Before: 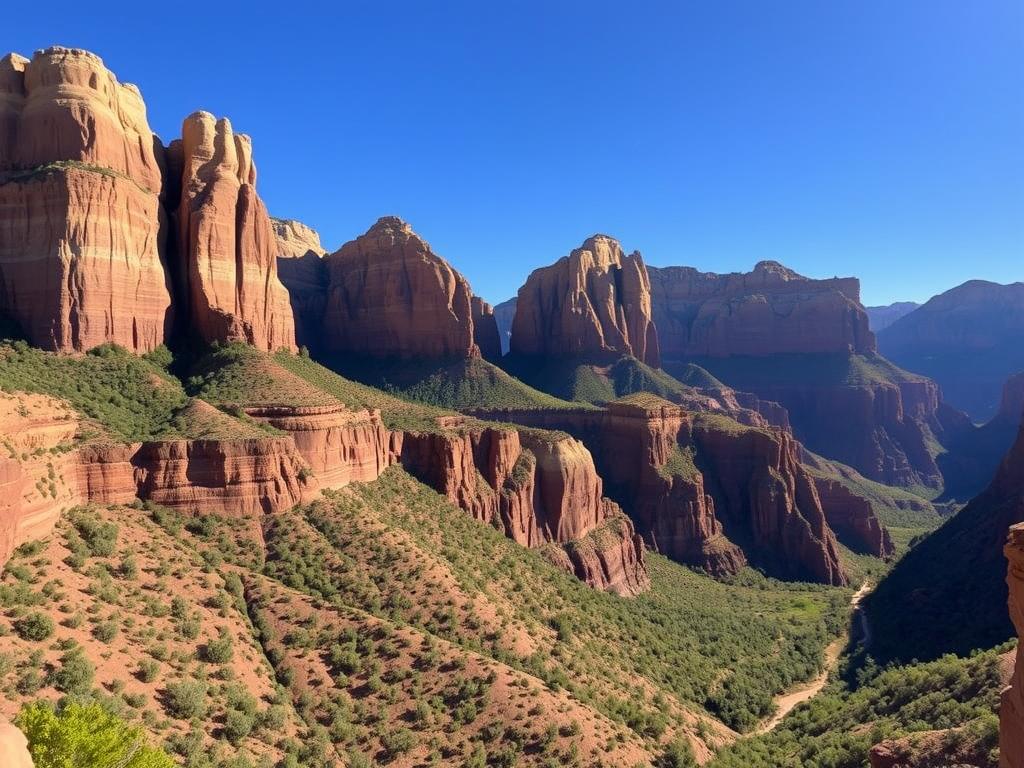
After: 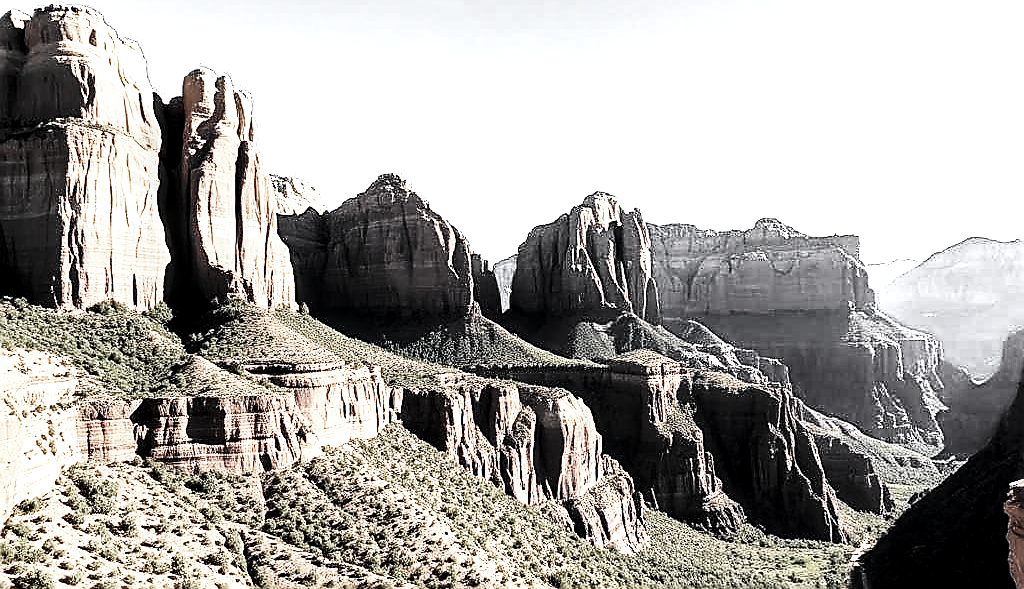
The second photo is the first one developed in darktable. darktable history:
color zones: curves: ch0 [(0, 0.613) (0.01, 0.613) (0.245, 0.448) (0.498, 0.529) (0.642, 0.665) (0.879, 0.777) (0.99, 0.613)]; ch1 [(0, 0.035) (0.121, 0.189) (0.259, 0.197) (0.415, 0.061) (0.589, 0.022) (0.732, 0.022) (0.857, 0.026) (0.991, 0.053)]
shadows and highlights: white point adjustment 1, soften with gaussian
crop: top 5.667%, bottom 17.637%
local contrast: detail 135%, midtone range 0.75
tone equalizer: -8 EV -1.08 EV, -7 EV -1.01 EV, -6 EV -0.867 EV, -5 EV -0.578 EV, -3 EV 0.578 EV, -2 EV 0.867 EV, -1 EV 1.01 EV, +0 EV 1.08 EV, edges refinement/feathering 500, mask exposure compensation -1.57 EV, preserve details no
sharpen: radius 1.4, amount 1.25, threshold 0.7
base curve: curves: ch0 [(0, 0) (0.026, 0.03) (0.109, 0.232) (0.351, 0.748) (0.669, 0.968) (1, 1)], preserve colors none
